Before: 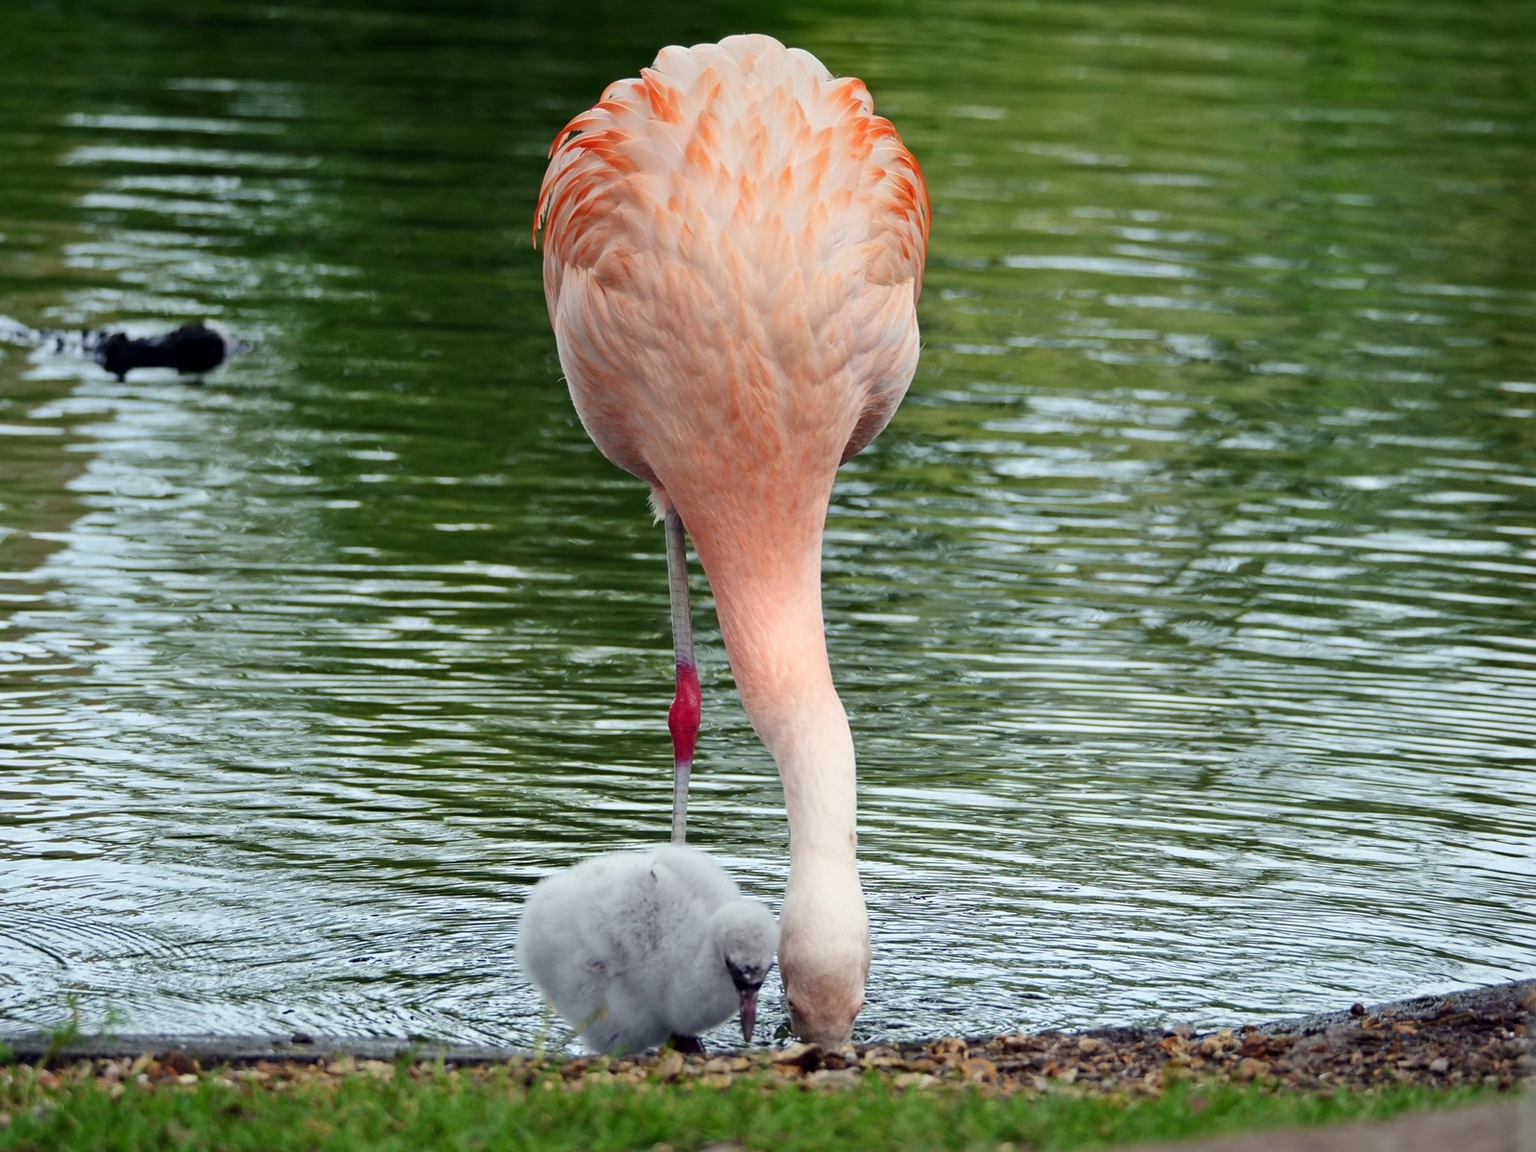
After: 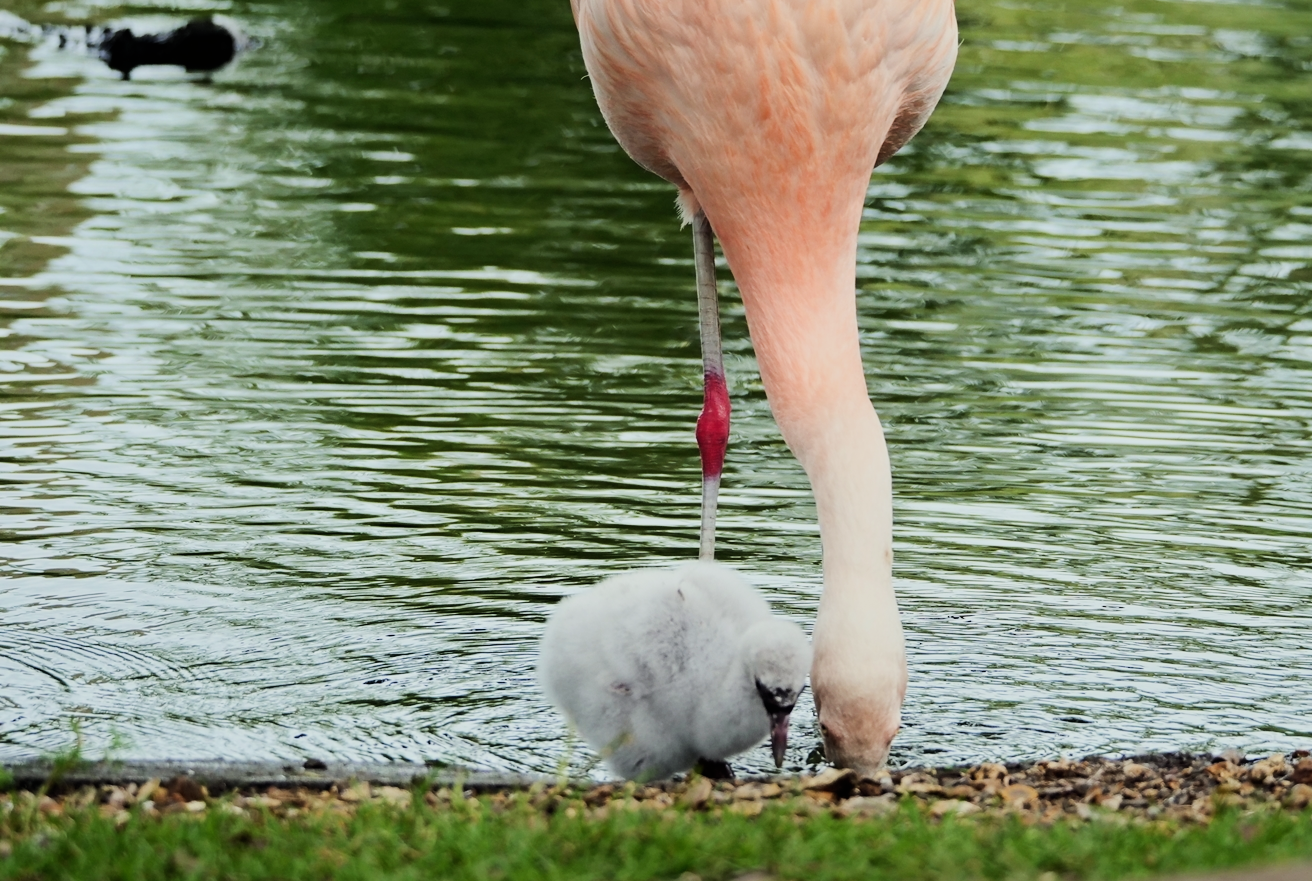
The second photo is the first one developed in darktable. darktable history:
crop: top 26.531%, right 17.959%
filmic rgb: black relative exposure -7.65 EV, white relative exposure 4.56 EV, hardness 3.61, contrast 1.05
tone equalizer: -8 EV 0.001 EV, -7 EV -0.002 EV, -6 EV 0.002 EV, -5 EV -0.03 EV, -4 EV -0.116 EV, -3 EV -0.169 EV, -2 EV 0.24 EV, -1 EV 0.702 EV, +0 EV 0.493 EV
color balance: mode lift, gamma, gain (sRGB), lift [1.04, 1, 1, 0.97], gamma [1.01, 1, 1, 0.97], gain [0.96, 1, 1, 0.97]
